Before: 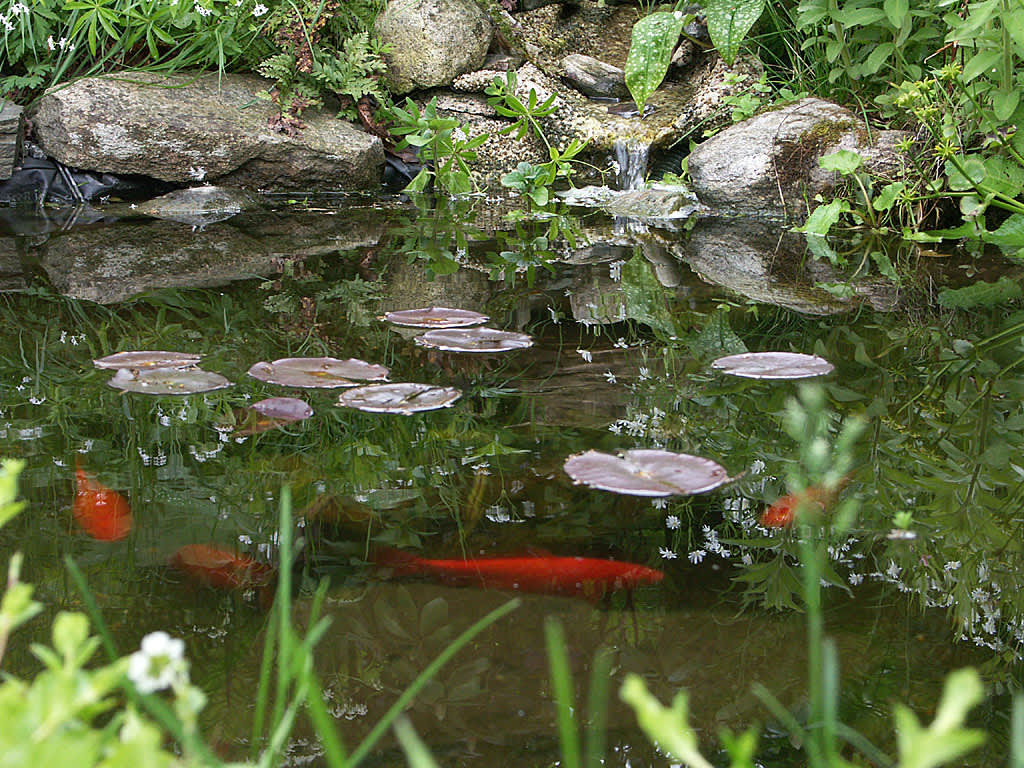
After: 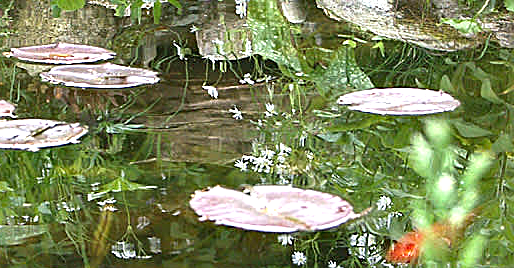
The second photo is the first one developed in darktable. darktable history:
crop: left 36.559%, top 34.398%, right 13.162%, bottom 30.601%
exposure: black level correction 0, exposure 1.295 EV, compensate highlight preservation false
sharpen: on, module defaults
haze removal: adaptive false
